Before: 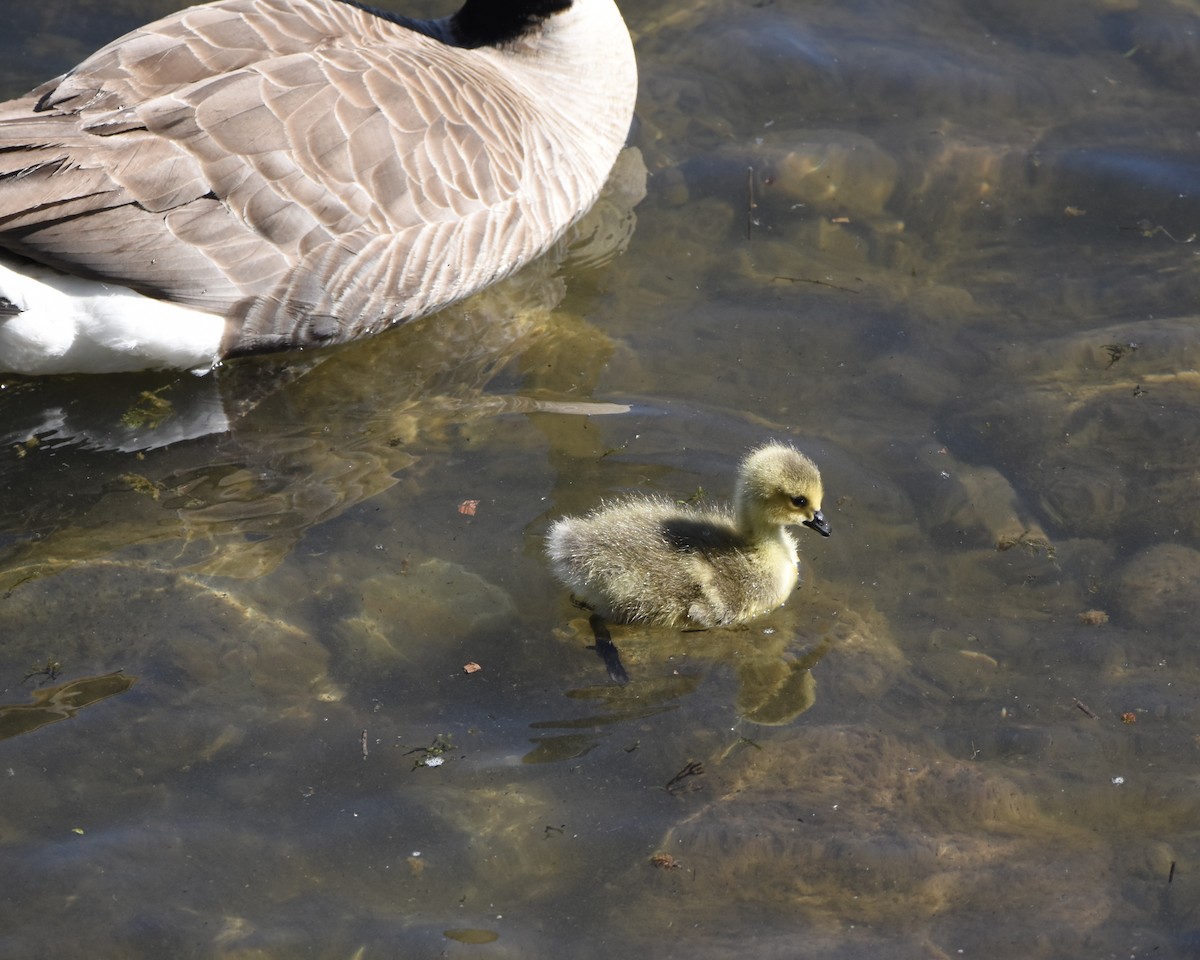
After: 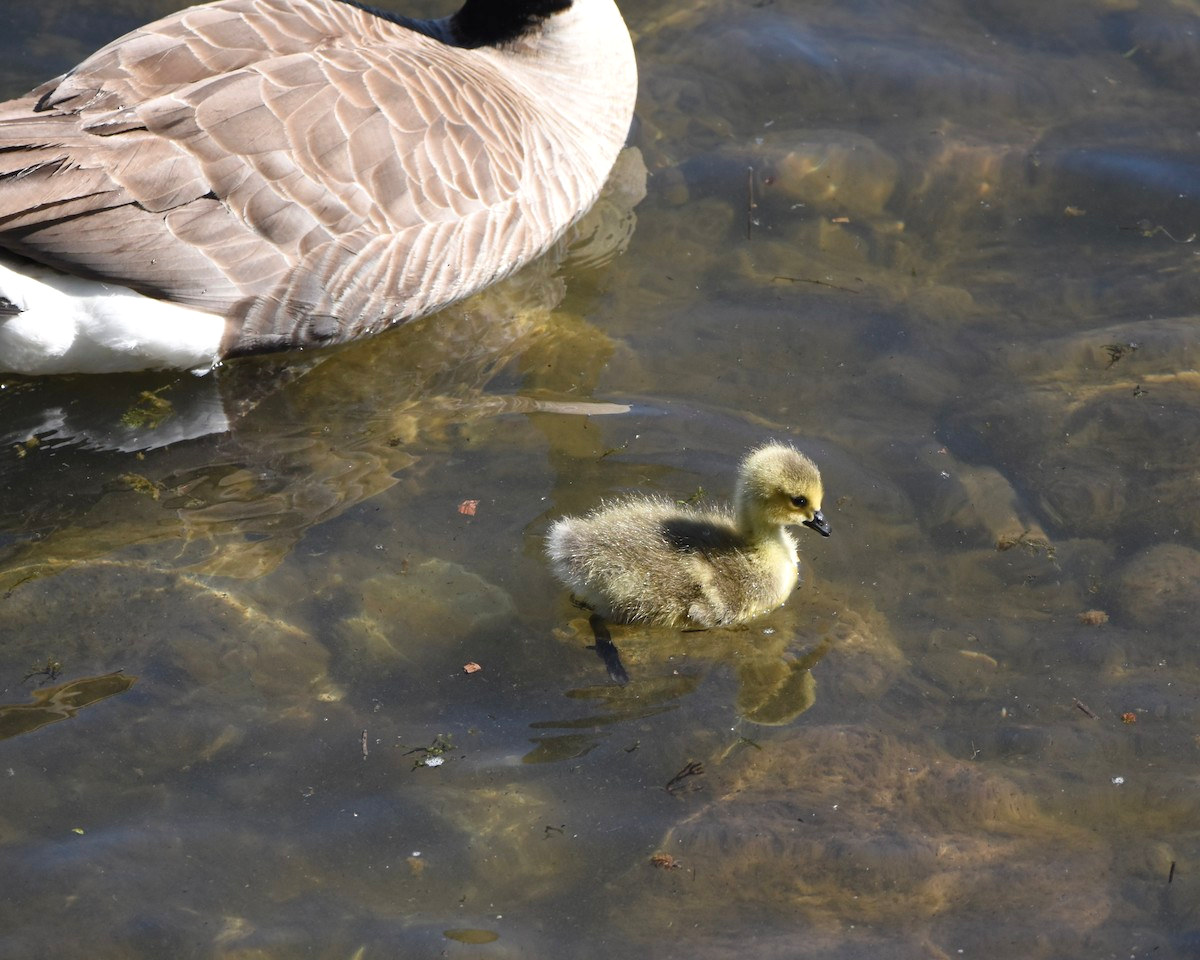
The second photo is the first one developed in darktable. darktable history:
exposure: exposure 0.076 EV, compensate highlight preservation false
